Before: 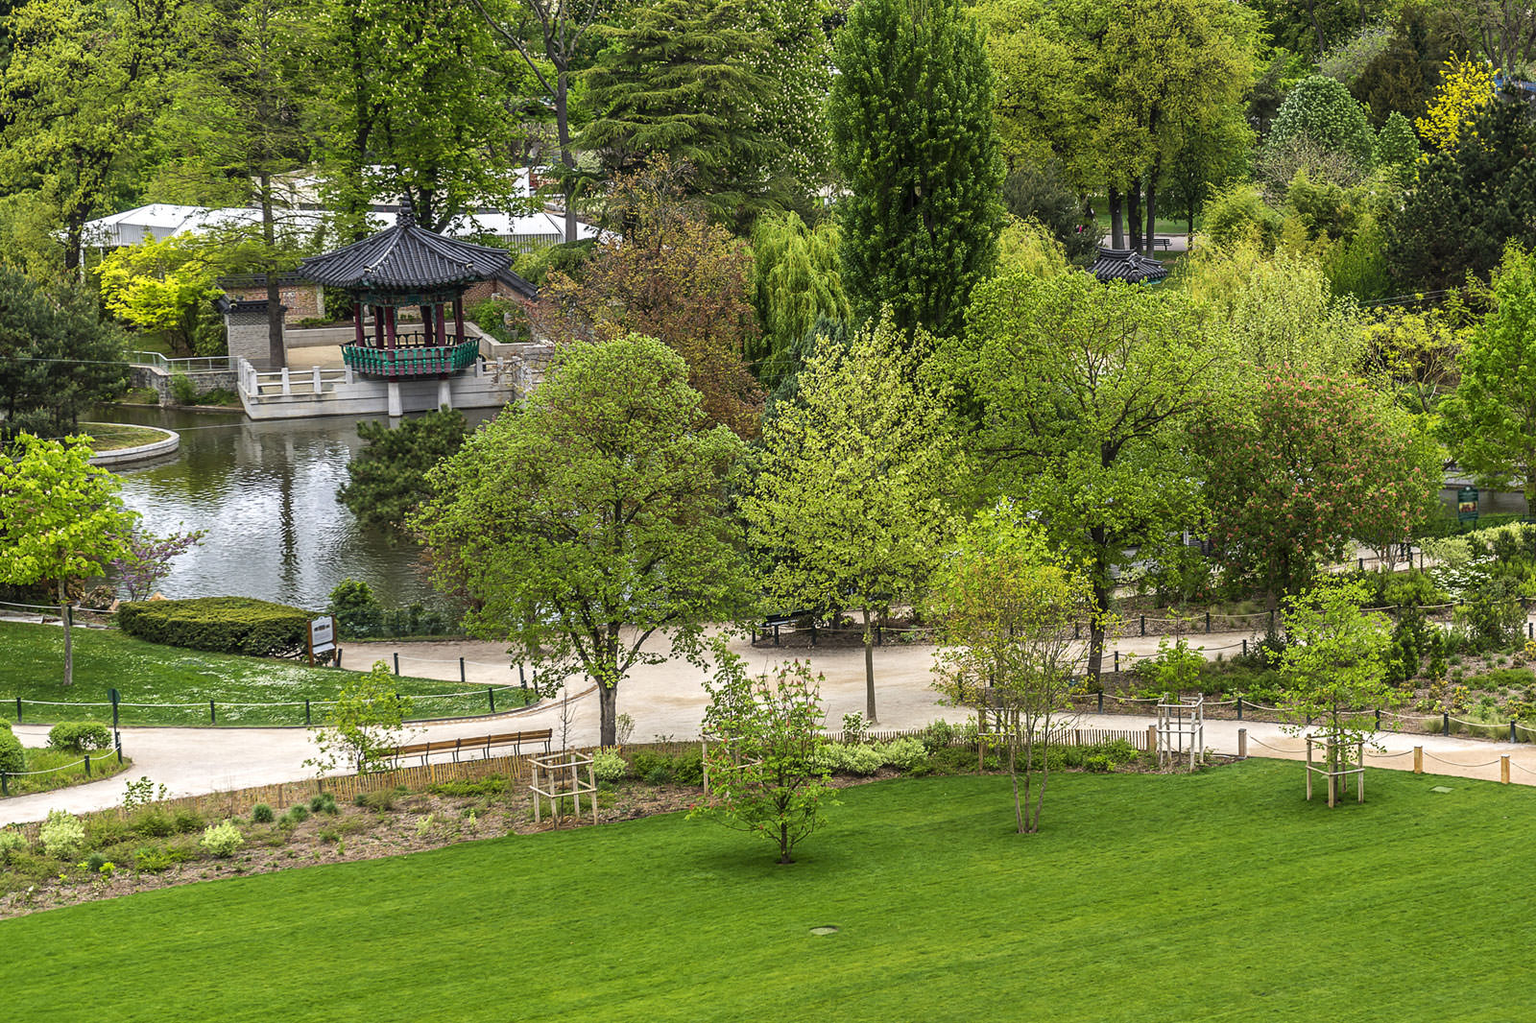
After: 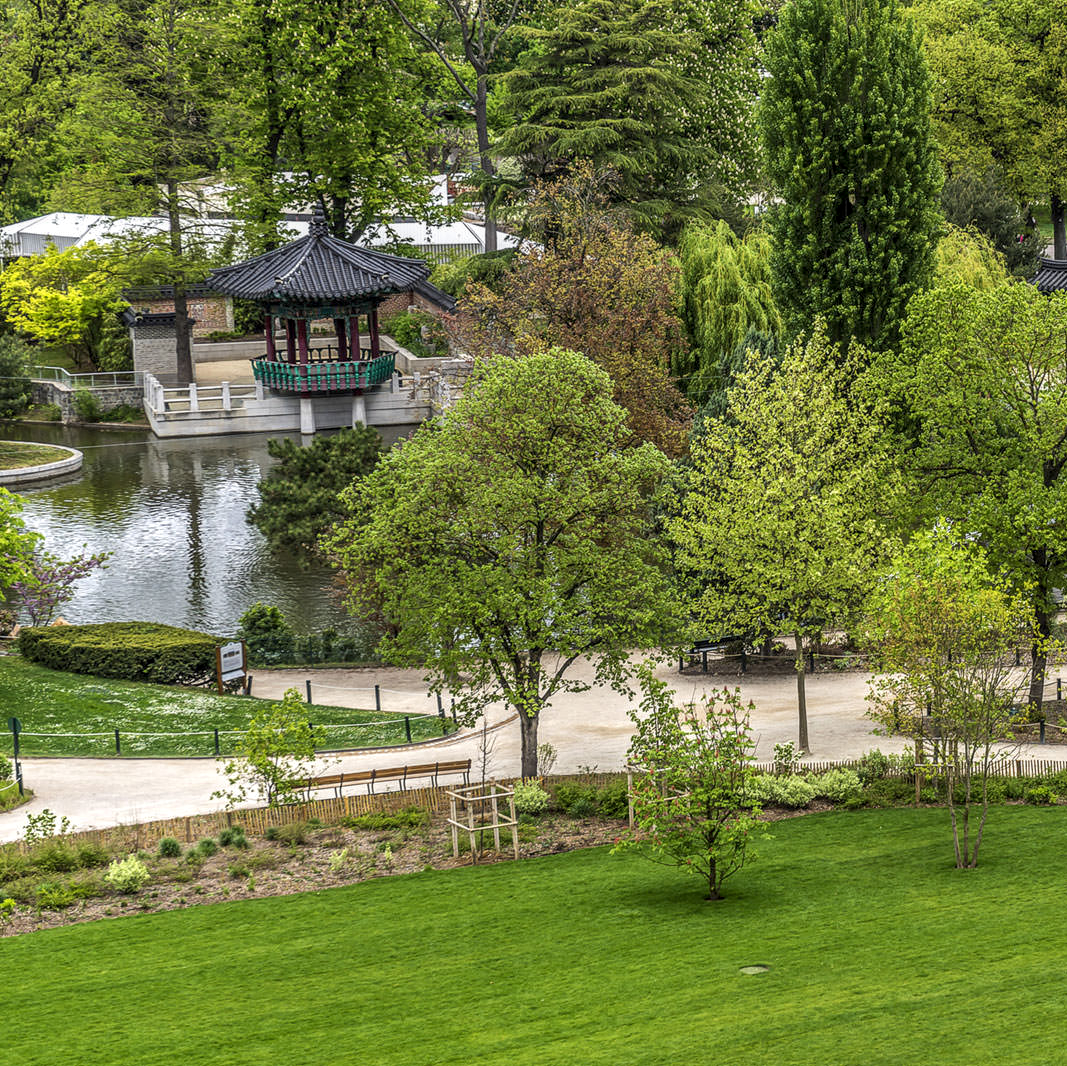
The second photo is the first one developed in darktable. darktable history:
shadows and highlights: low approximation 0.01, soften with gaussian
local contrast: on, module defaults
crop and rotate: left 6.554%, right 26.758%
exposure: exposure -0.057 EV, compensate highlight preservation false
